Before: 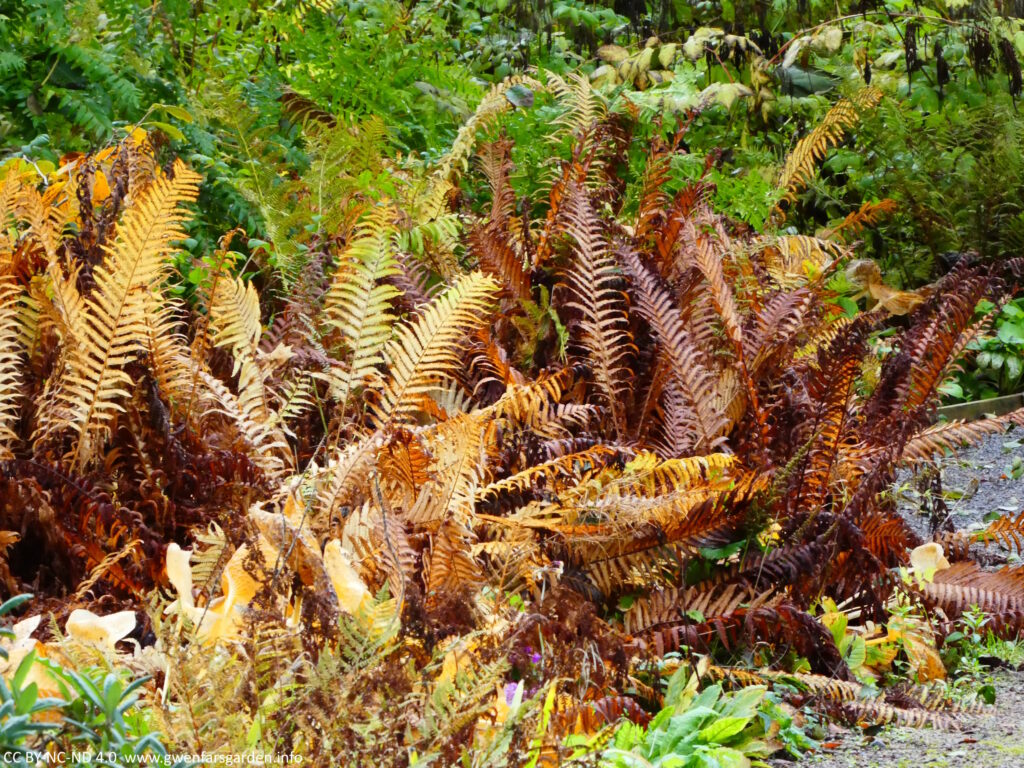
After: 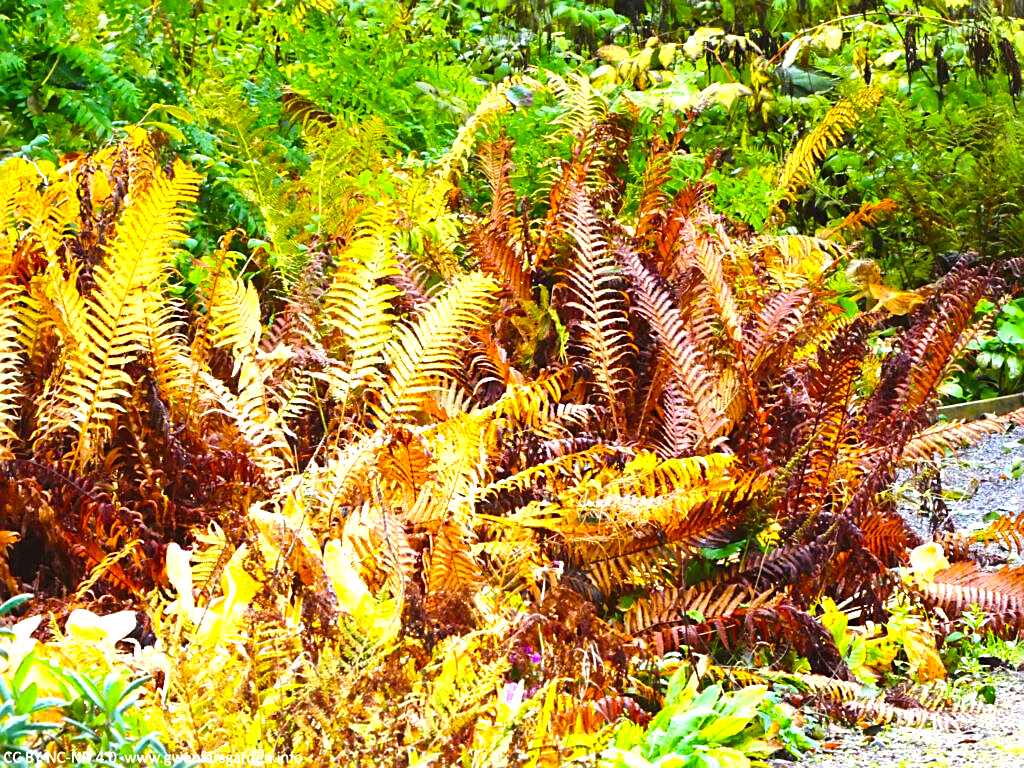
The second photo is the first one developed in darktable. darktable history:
sharpen: on, module defaults
exposure: black level correction -0.002, exposure 1.115 EV, compensate highlight preservation false
color balance rgb: perceptual saturation grading › global saturation 25%, global vibrance 20%
